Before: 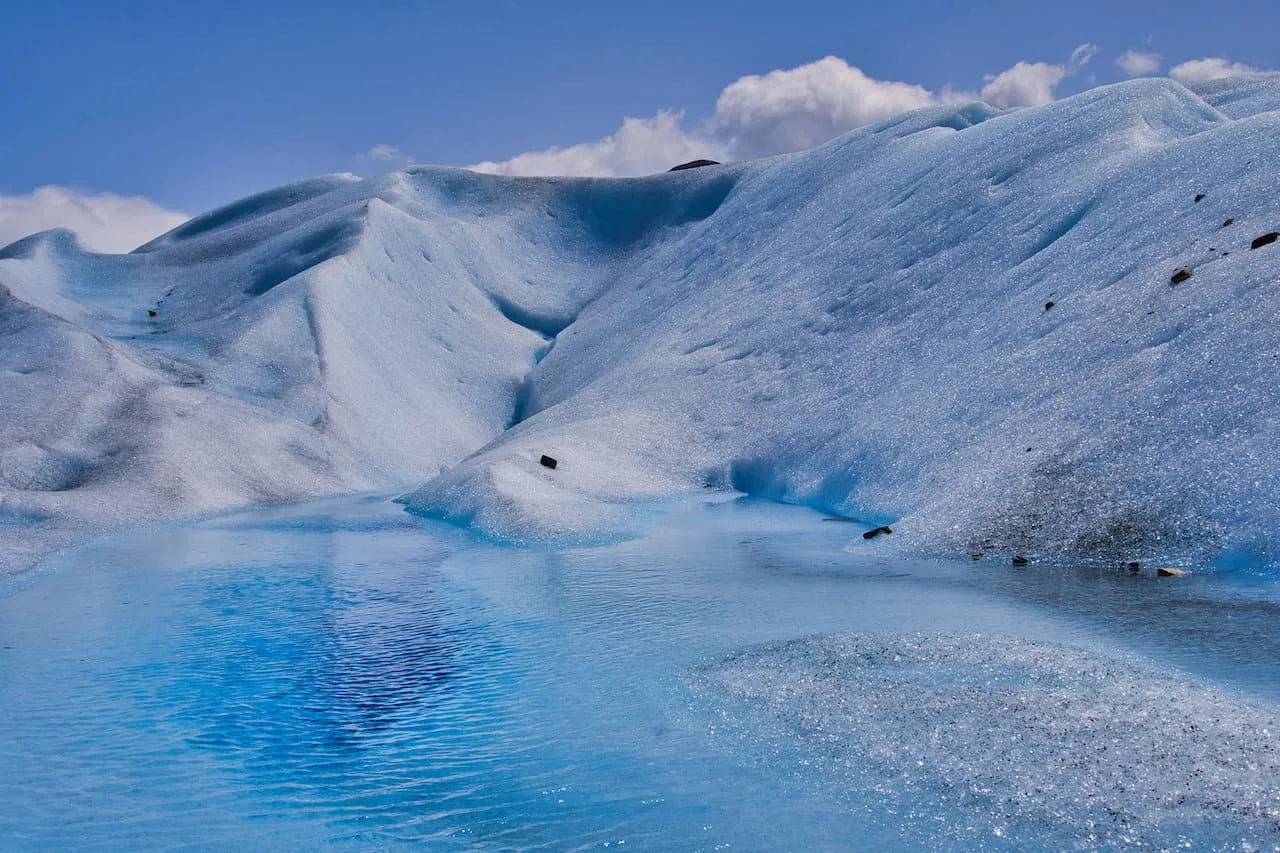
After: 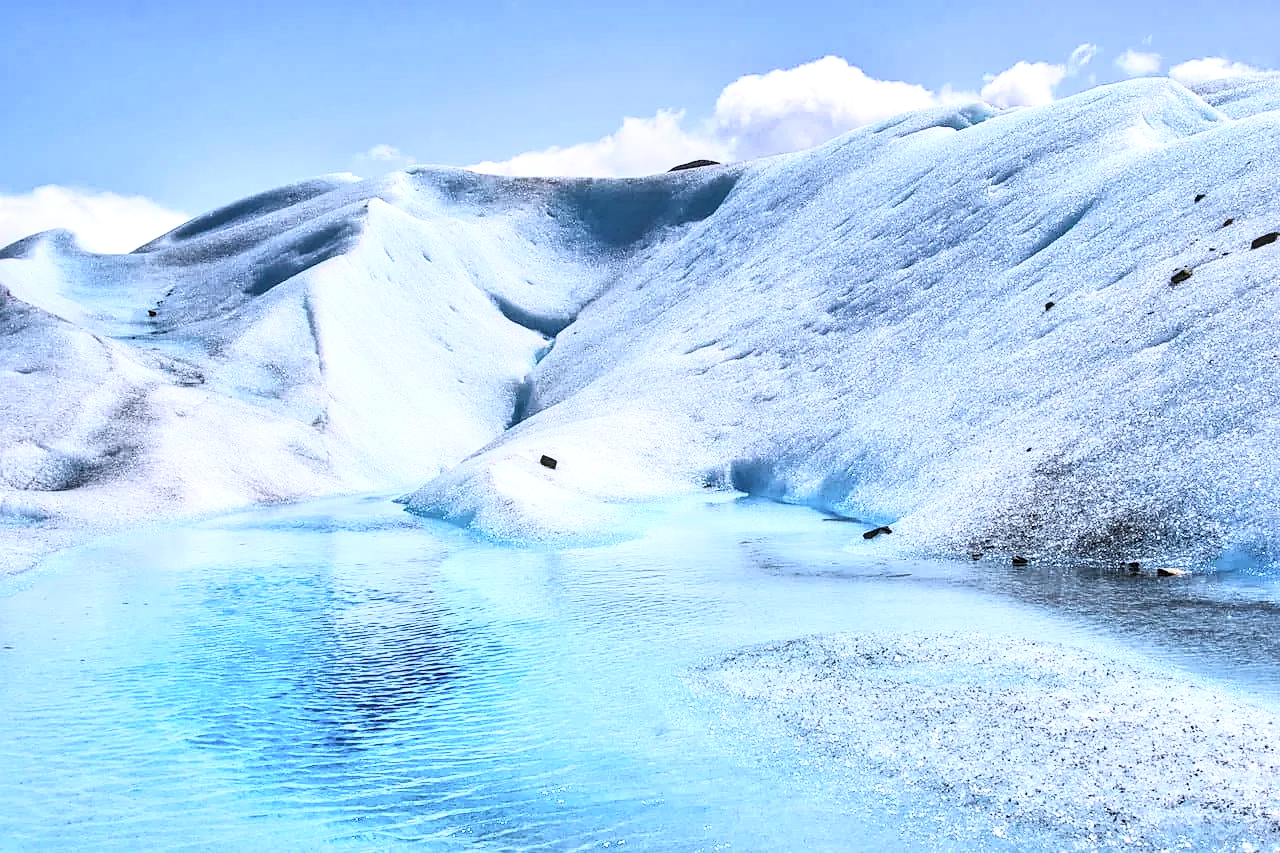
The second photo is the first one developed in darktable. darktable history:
tone equalizer: -8 EV -0.716 EV, -7 EV -0.671 EV, -6 EV -0.575 EV, -5 EV -0.387 EV, -3 EV 0.383 EV, -2 EV 0.6 EV, -1 EV 0.676 EV, +0 EV 0.763 EV, edges refinement/feathering 500, mask exposure compensation -1.57 EV, preserve details no
local contrast: detail 130%
contrast brightness saturation: contrast 0.375, brightness 0.545
sharpen: radius 1.85, amount 0.408, threshold 1.665
